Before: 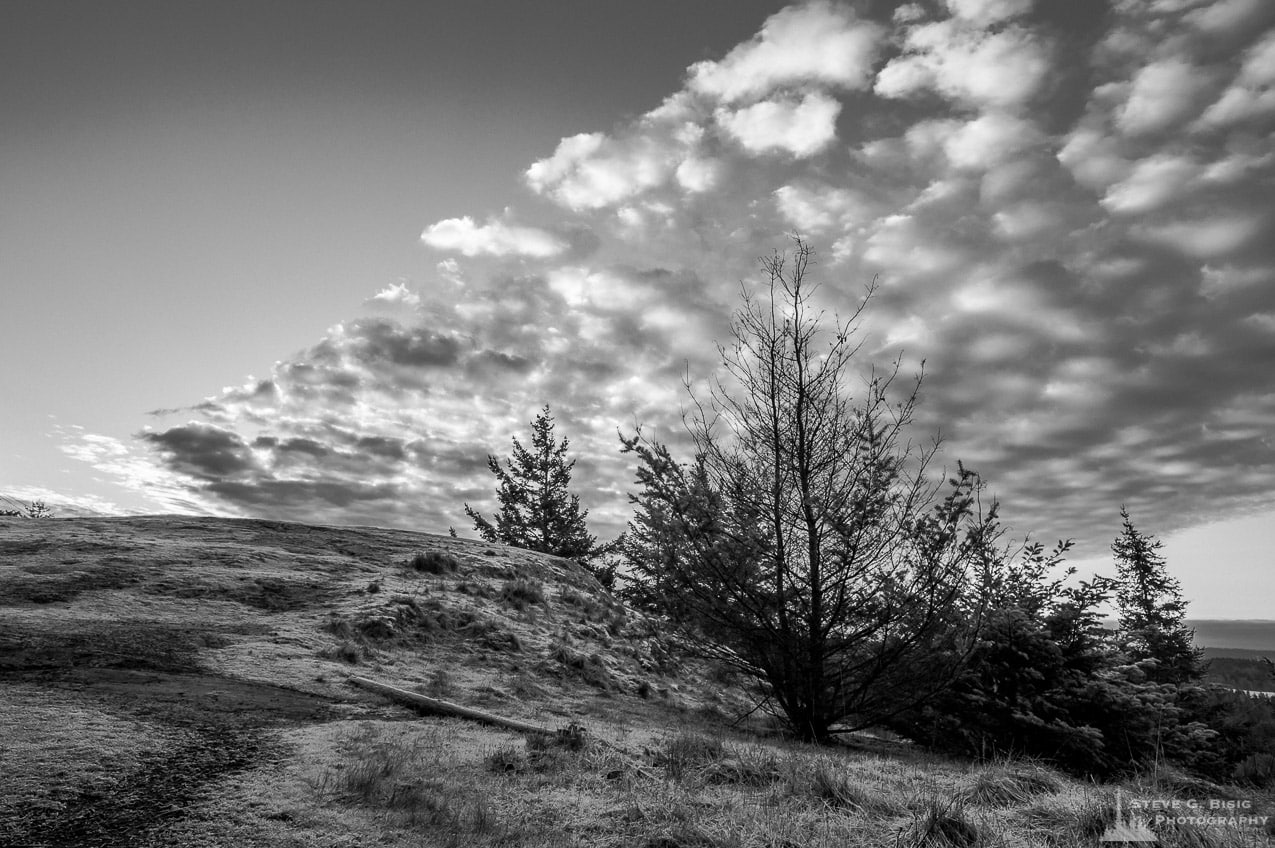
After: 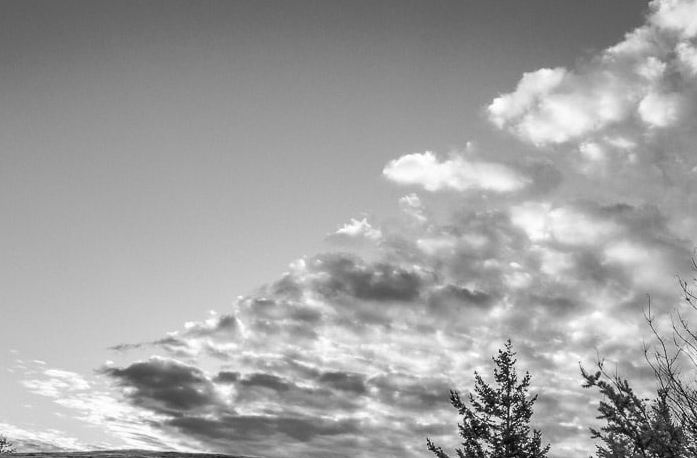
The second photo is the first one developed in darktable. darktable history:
crop and rotate: left 3.05%, top 7.666%, right 42.263%, bottom 38.208%
